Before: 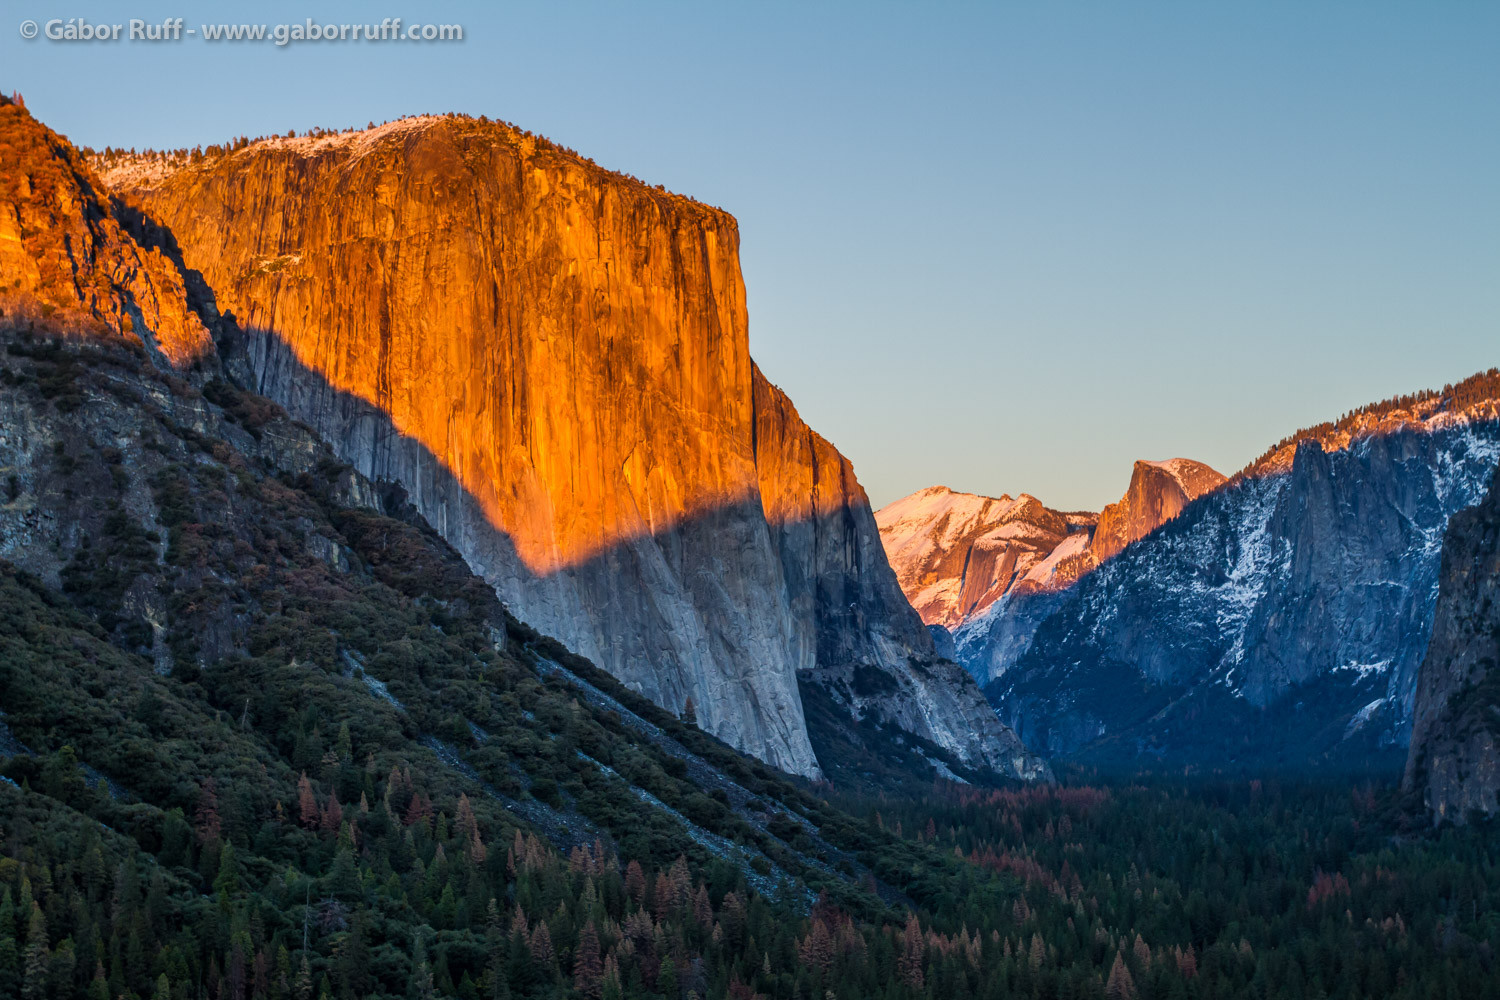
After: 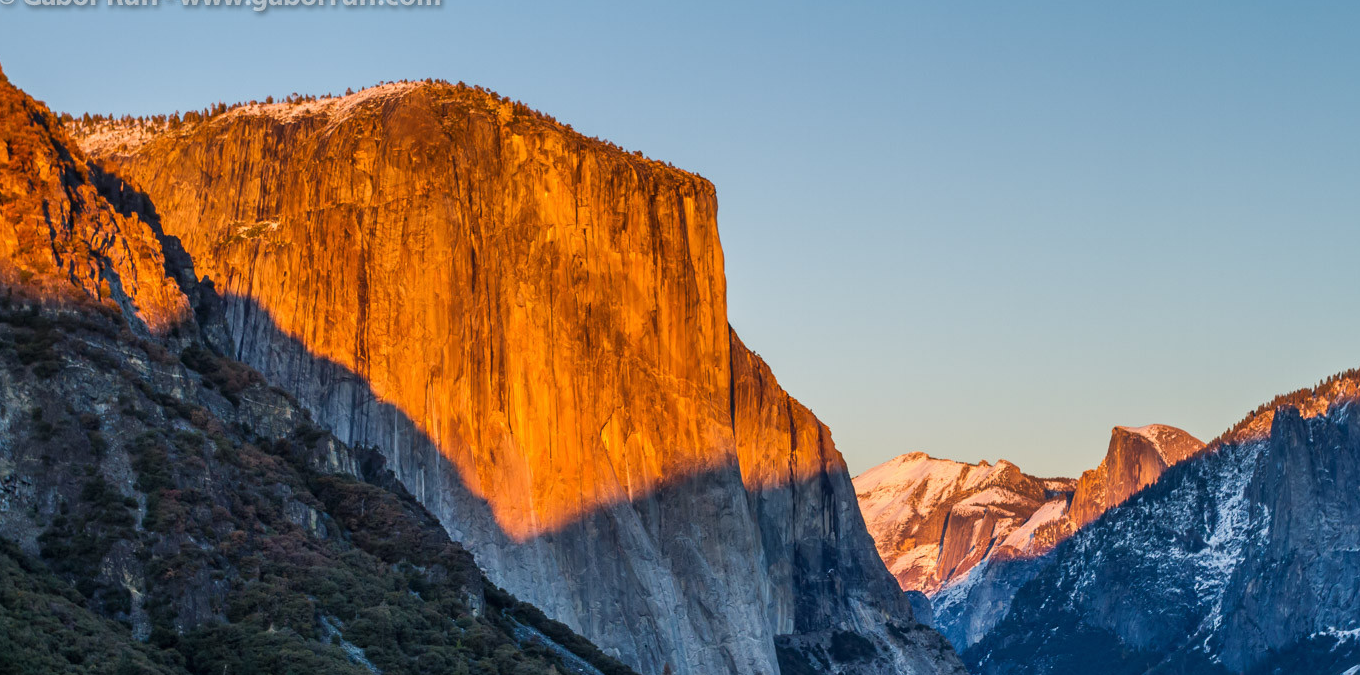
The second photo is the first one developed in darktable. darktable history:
exposure: black level correction 0, compensate exposure bias true, compensate highlight preservation false
crop: left 1.509%, top 3.452%, right 7.696%, bottom 28.452%
